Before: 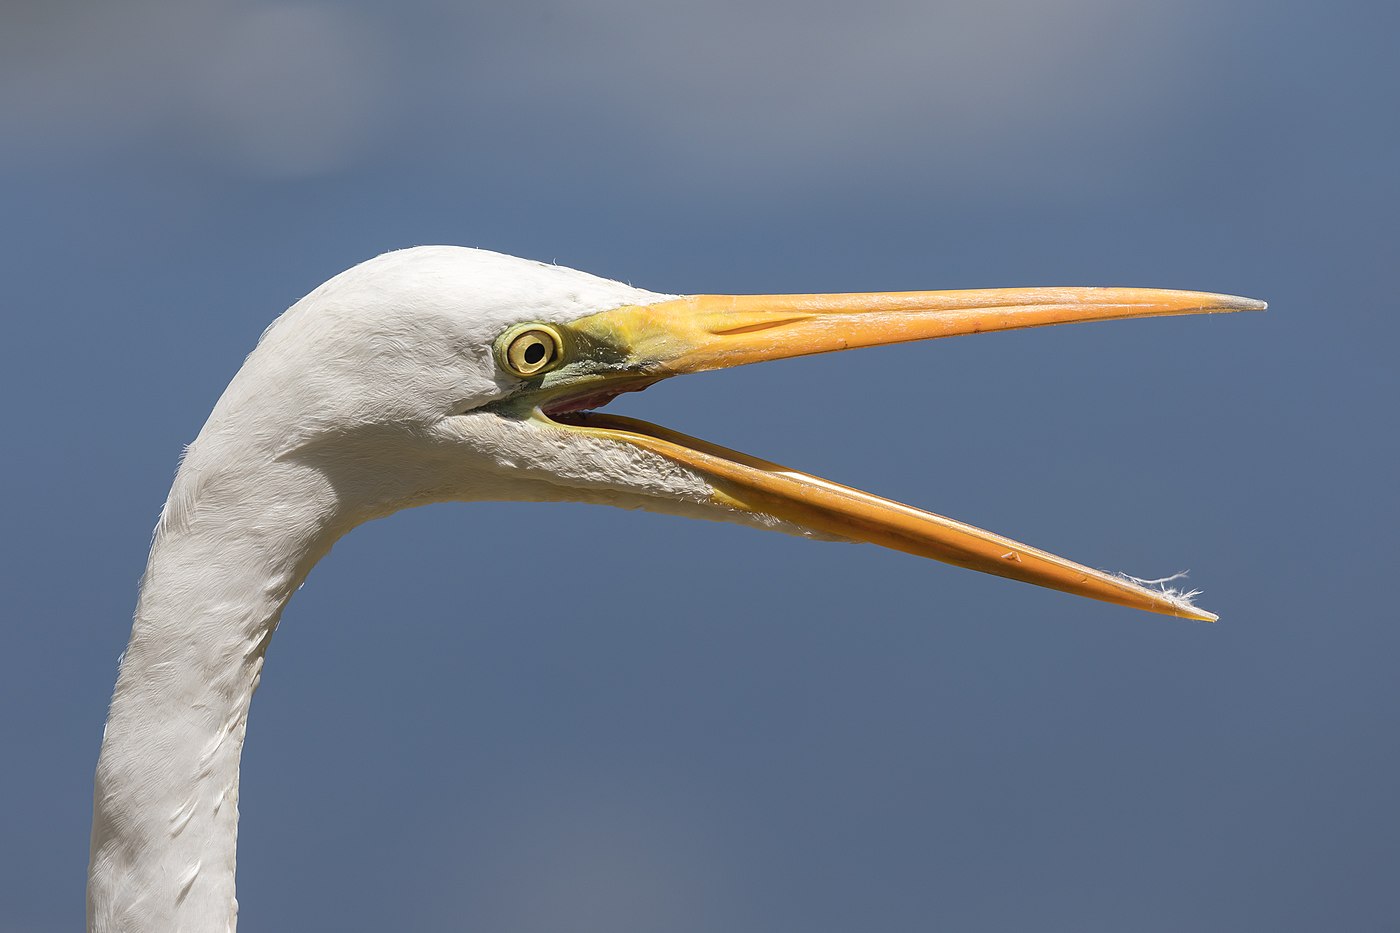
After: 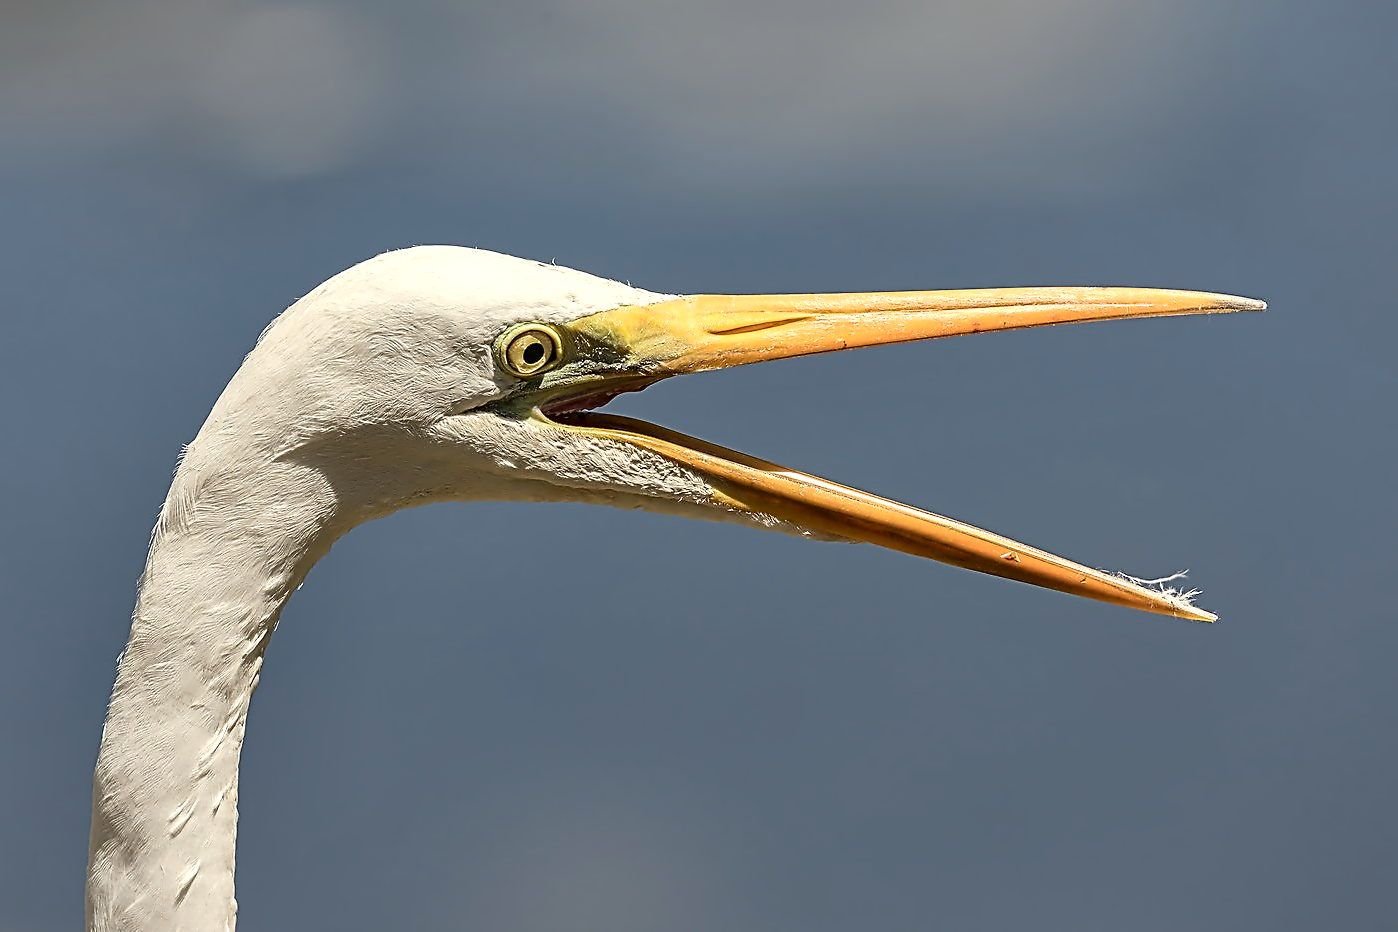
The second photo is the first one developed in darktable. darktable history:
crop and rotate: left 0.126%
local contrast: mode bilateral grid, contrast 25, coarseness 60, detail 151%, midtone range 0.2
white balance: red 1.029, blue 0.92
contrast equalizer: y [[0.5, 0.5, 0.5, 0.515, 0.749, 0.84], [0.5 ×6], [0.5 ×6], [0, 0, 0, 0.001, 0.067, 0.262], [0 ×6]]
